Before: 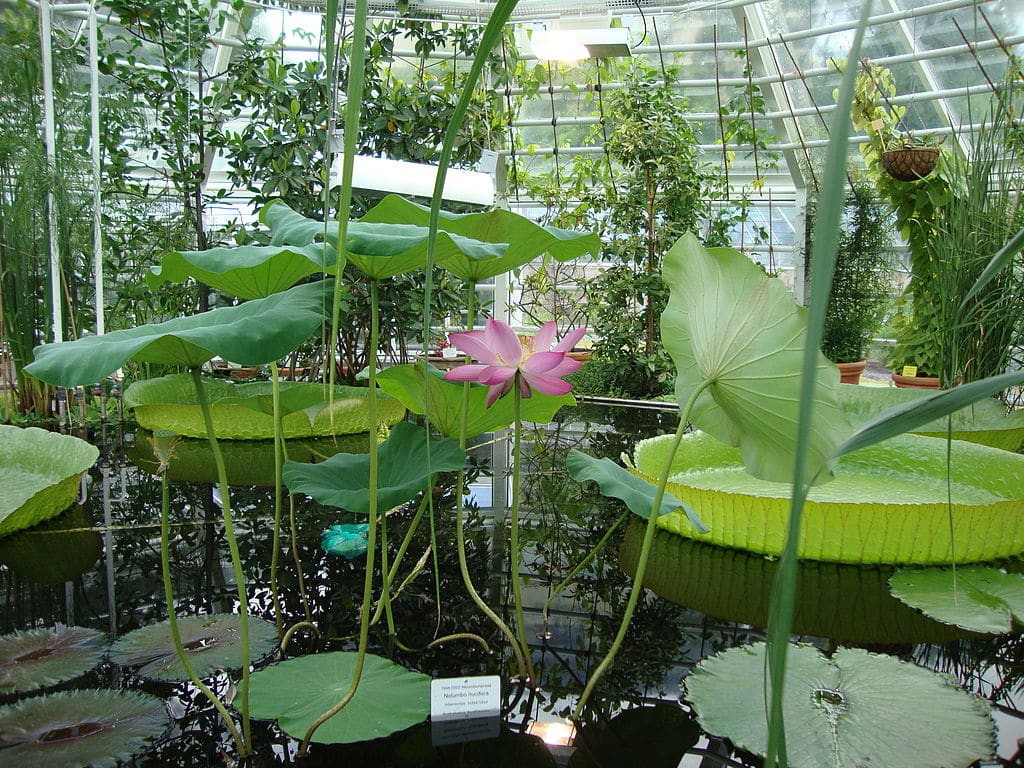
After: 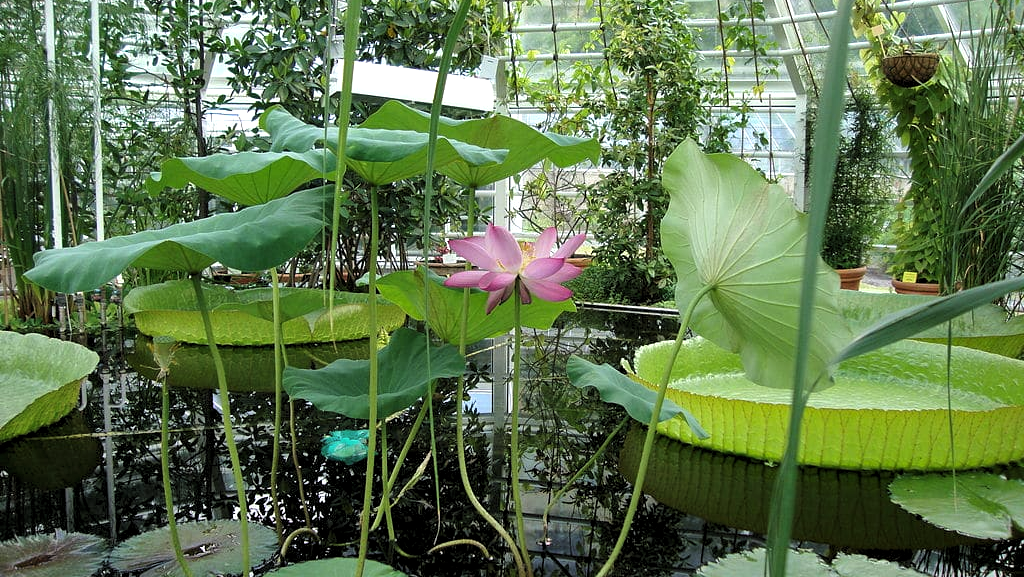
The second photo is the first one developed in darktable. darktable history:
shadows and highlights: shadows 52.29, highlights -28.51, soften with gaussian
crop and rotate: top 12.3%, bottom 12.534%
levels: black 0.032%, levels [0.062, 0.494, 0.925]
